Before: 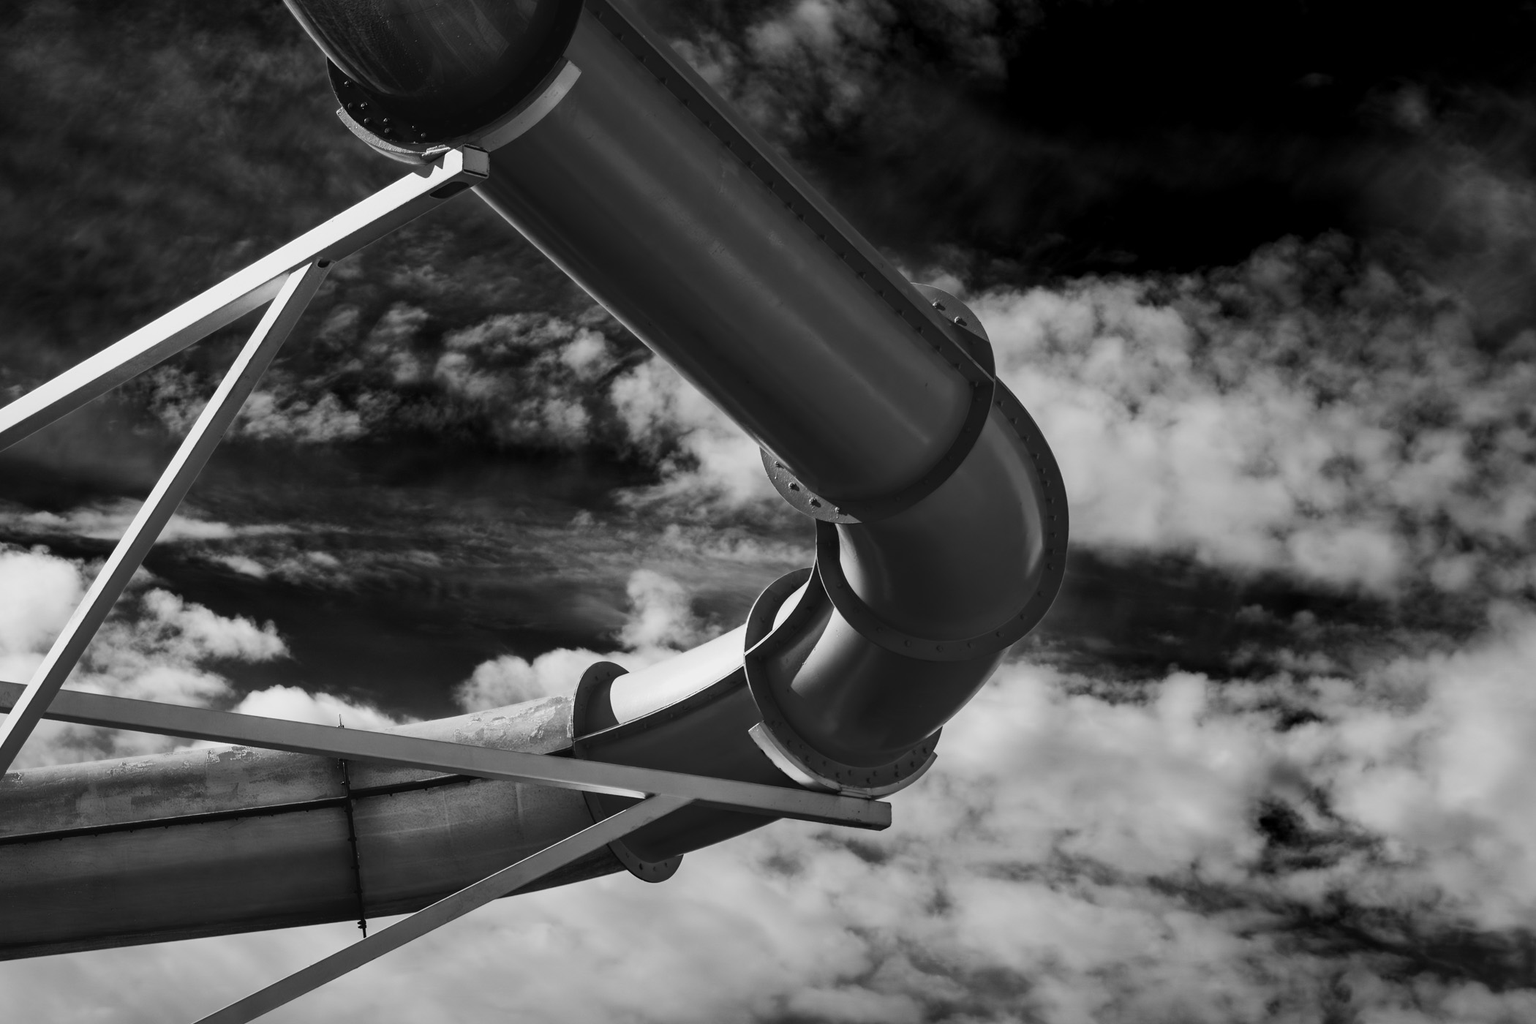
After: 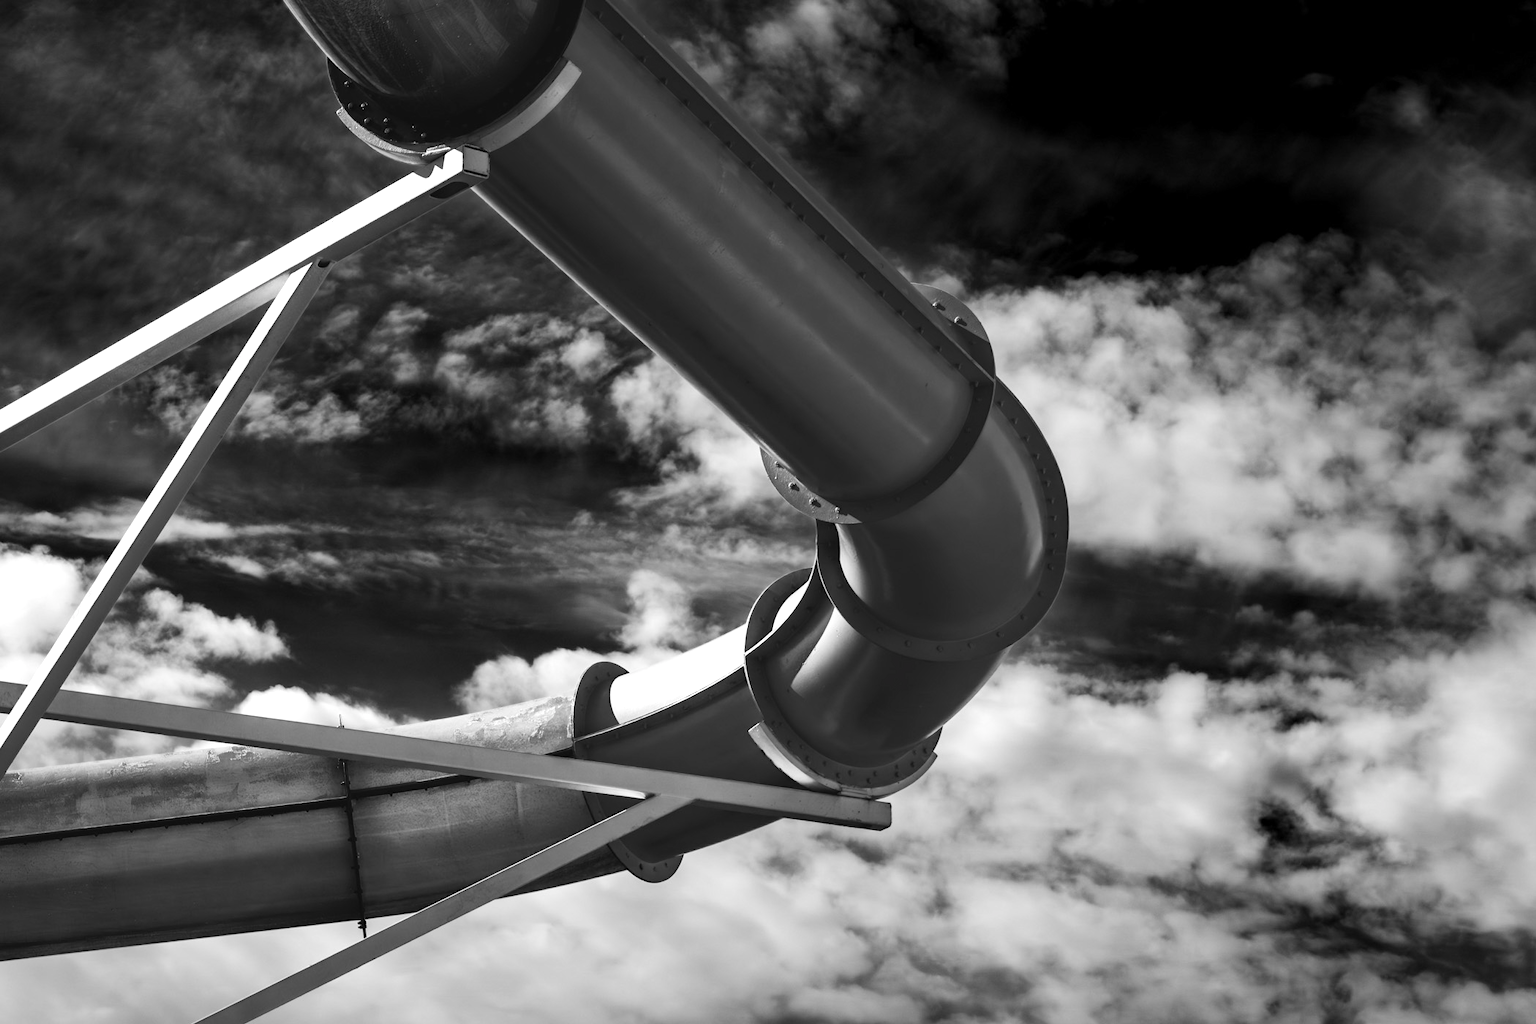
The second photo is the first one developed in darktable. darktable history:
exposure: exposure 0.51 EV, compensate highlight preservation false
color balance rgb: perceptual saturation grading › global saturation 19.99%, global vibrance 20%
